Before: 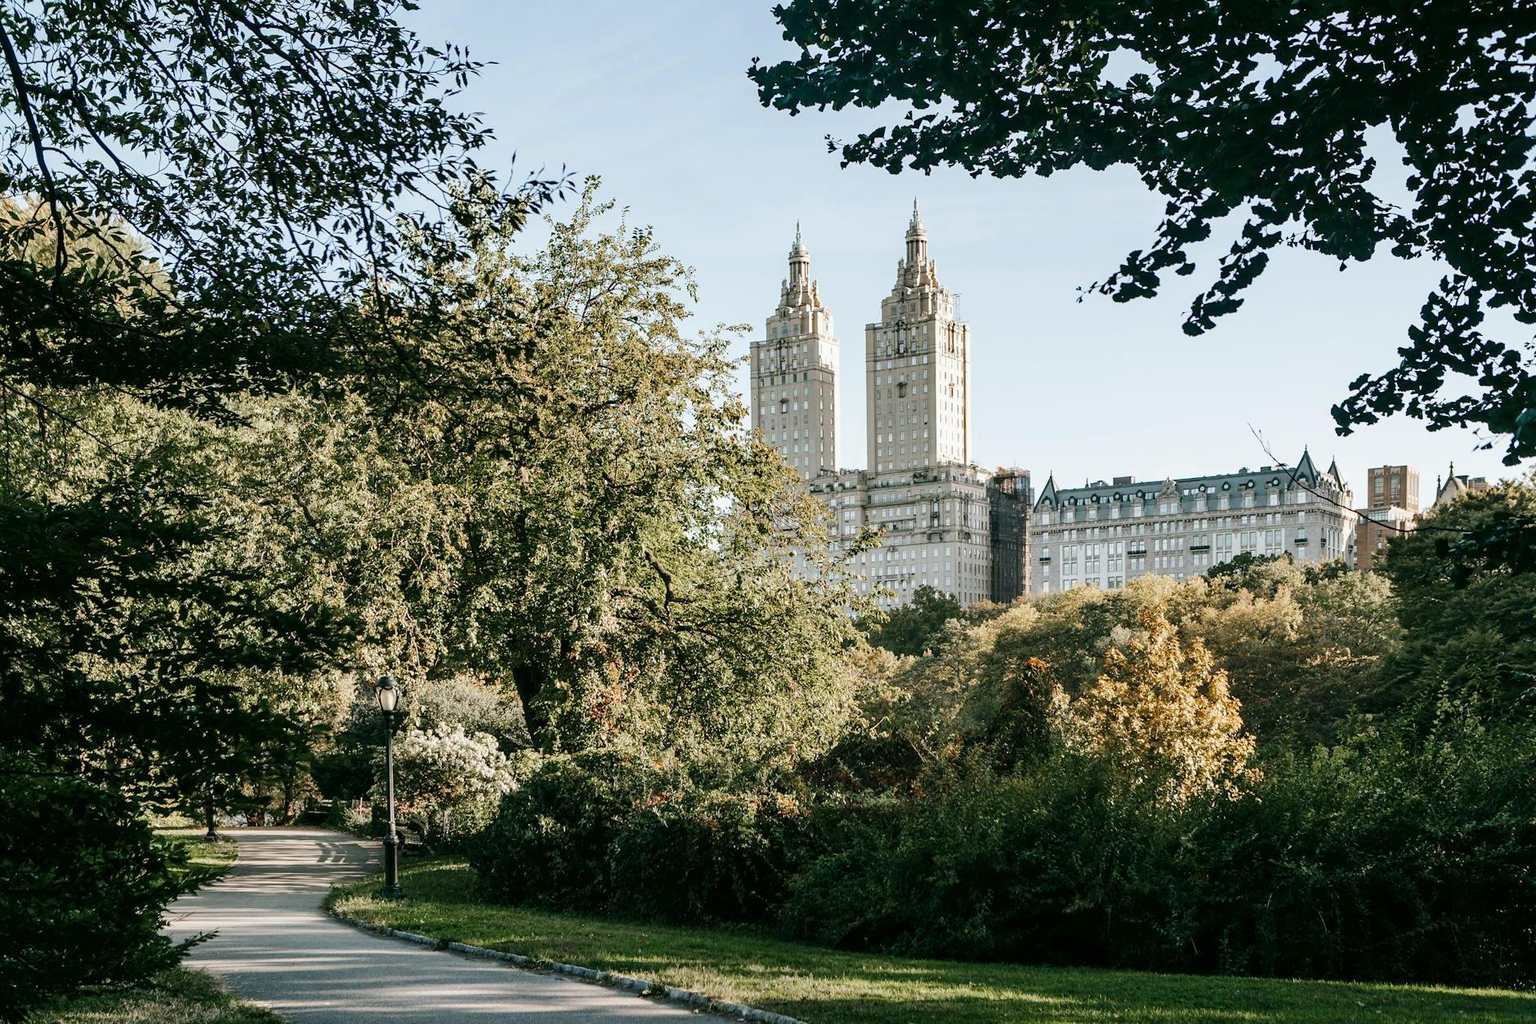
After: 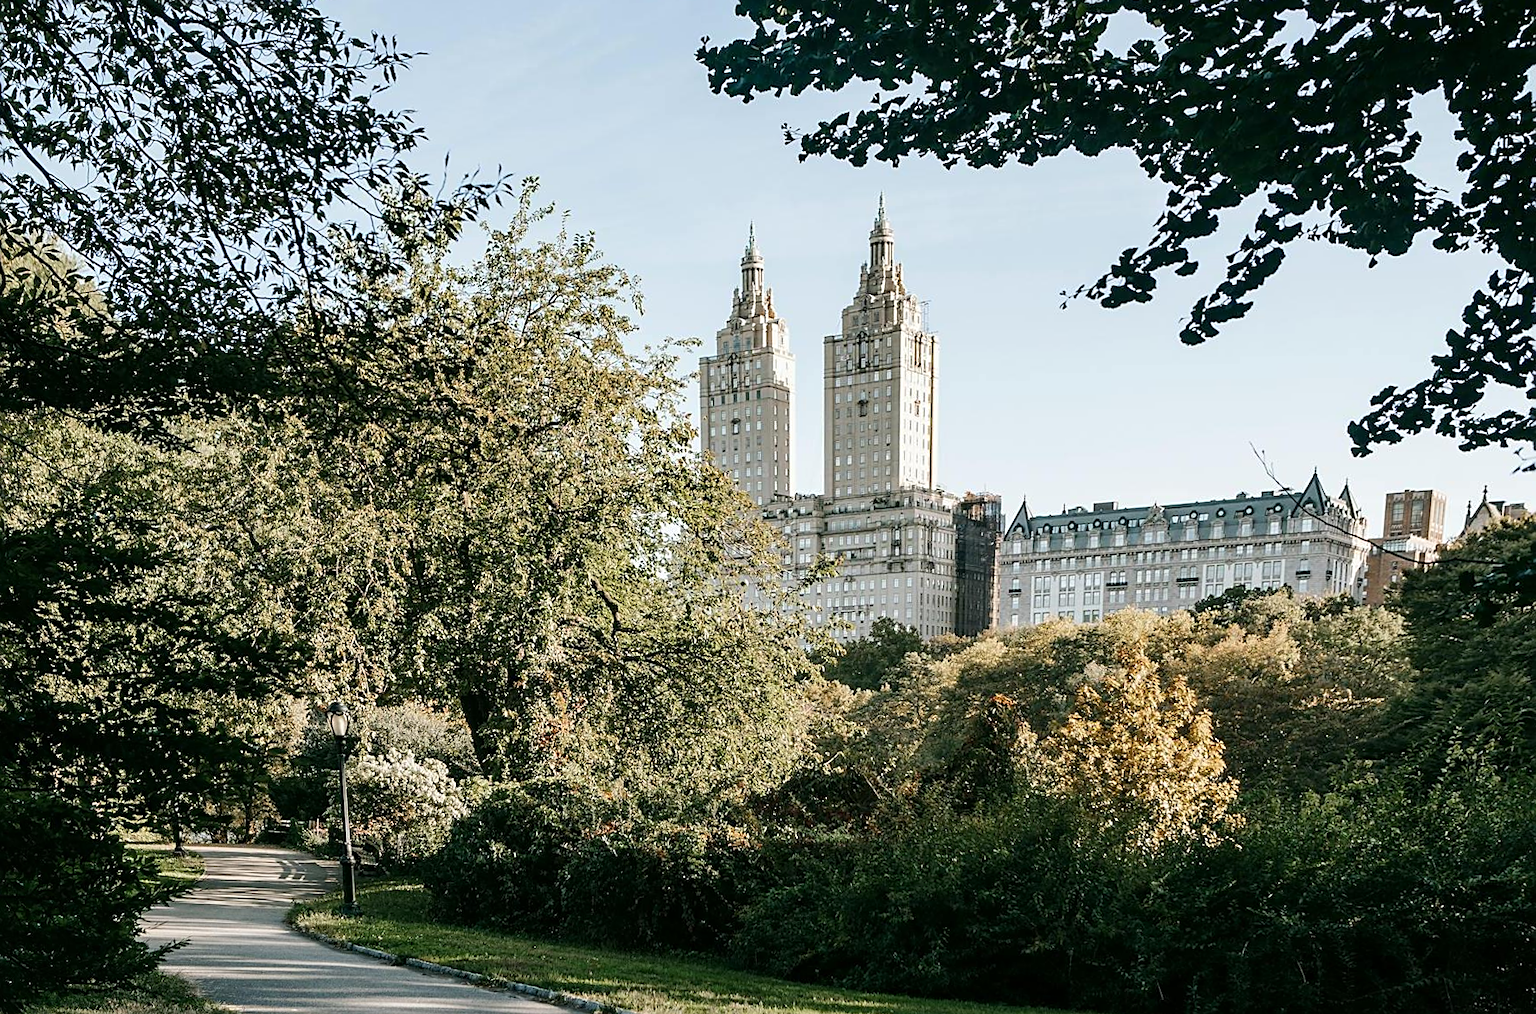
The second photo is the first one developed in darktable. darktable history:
rotate and perspective: rotation 0.062°, lens shift (vertical) 0.115, lens shift (horizontal) -0.133, crop left 0.047, crop right 0.94, crop top 0.061, crop bottom 0.94
sharpen: on, module defaults
tone equalizer: on, module defaults
